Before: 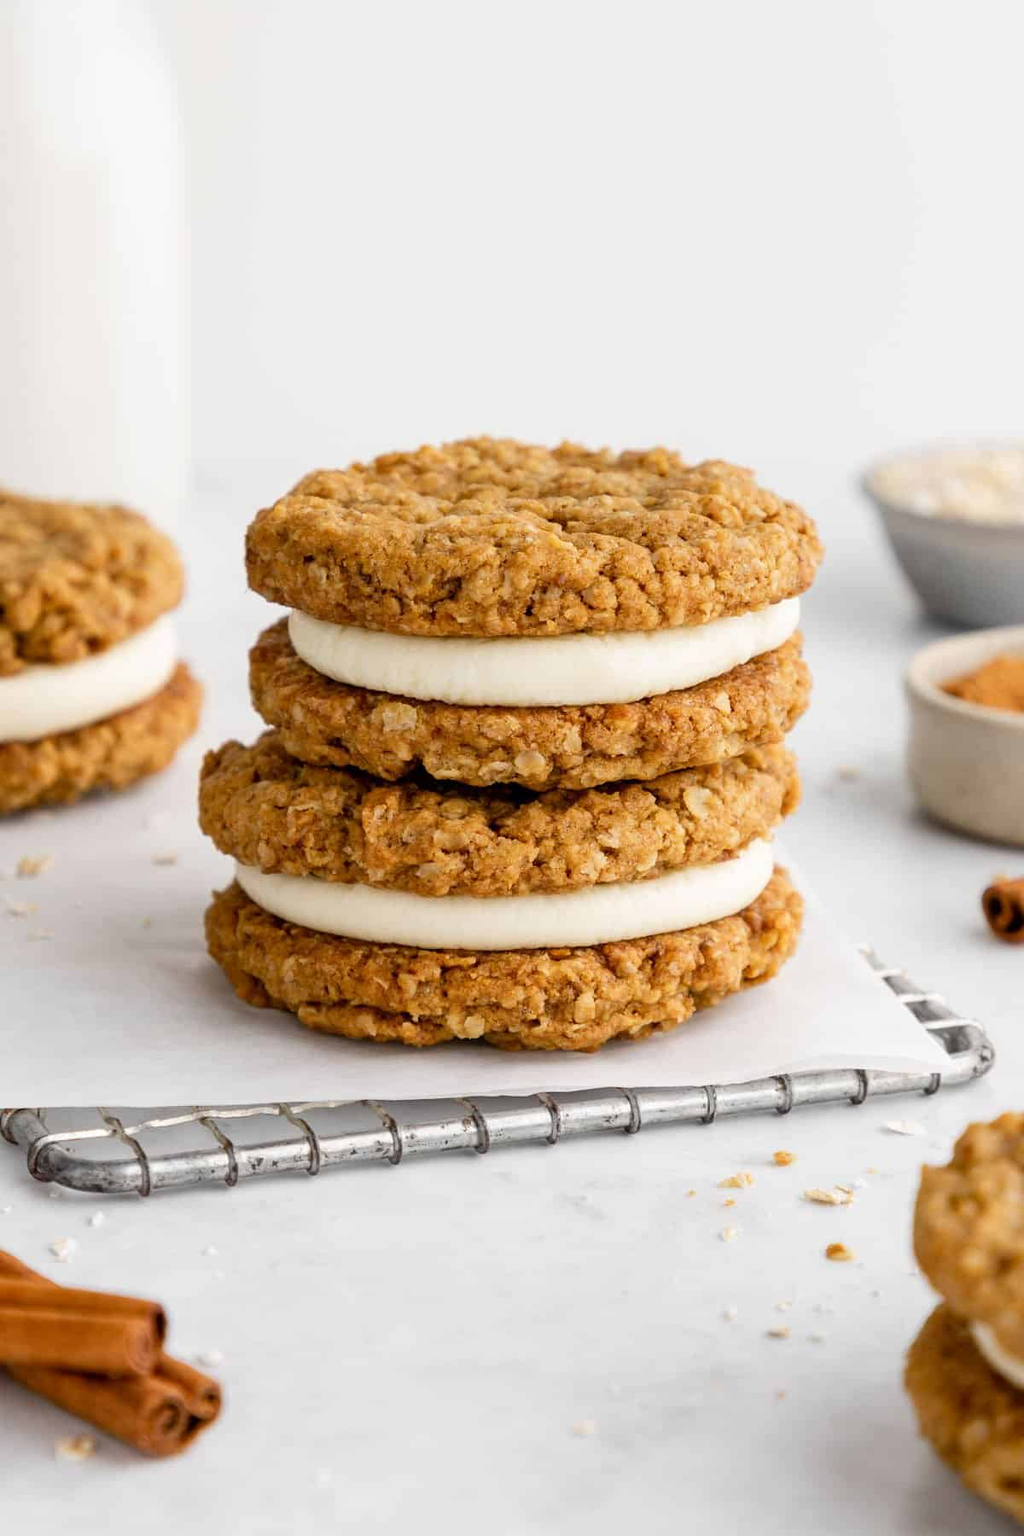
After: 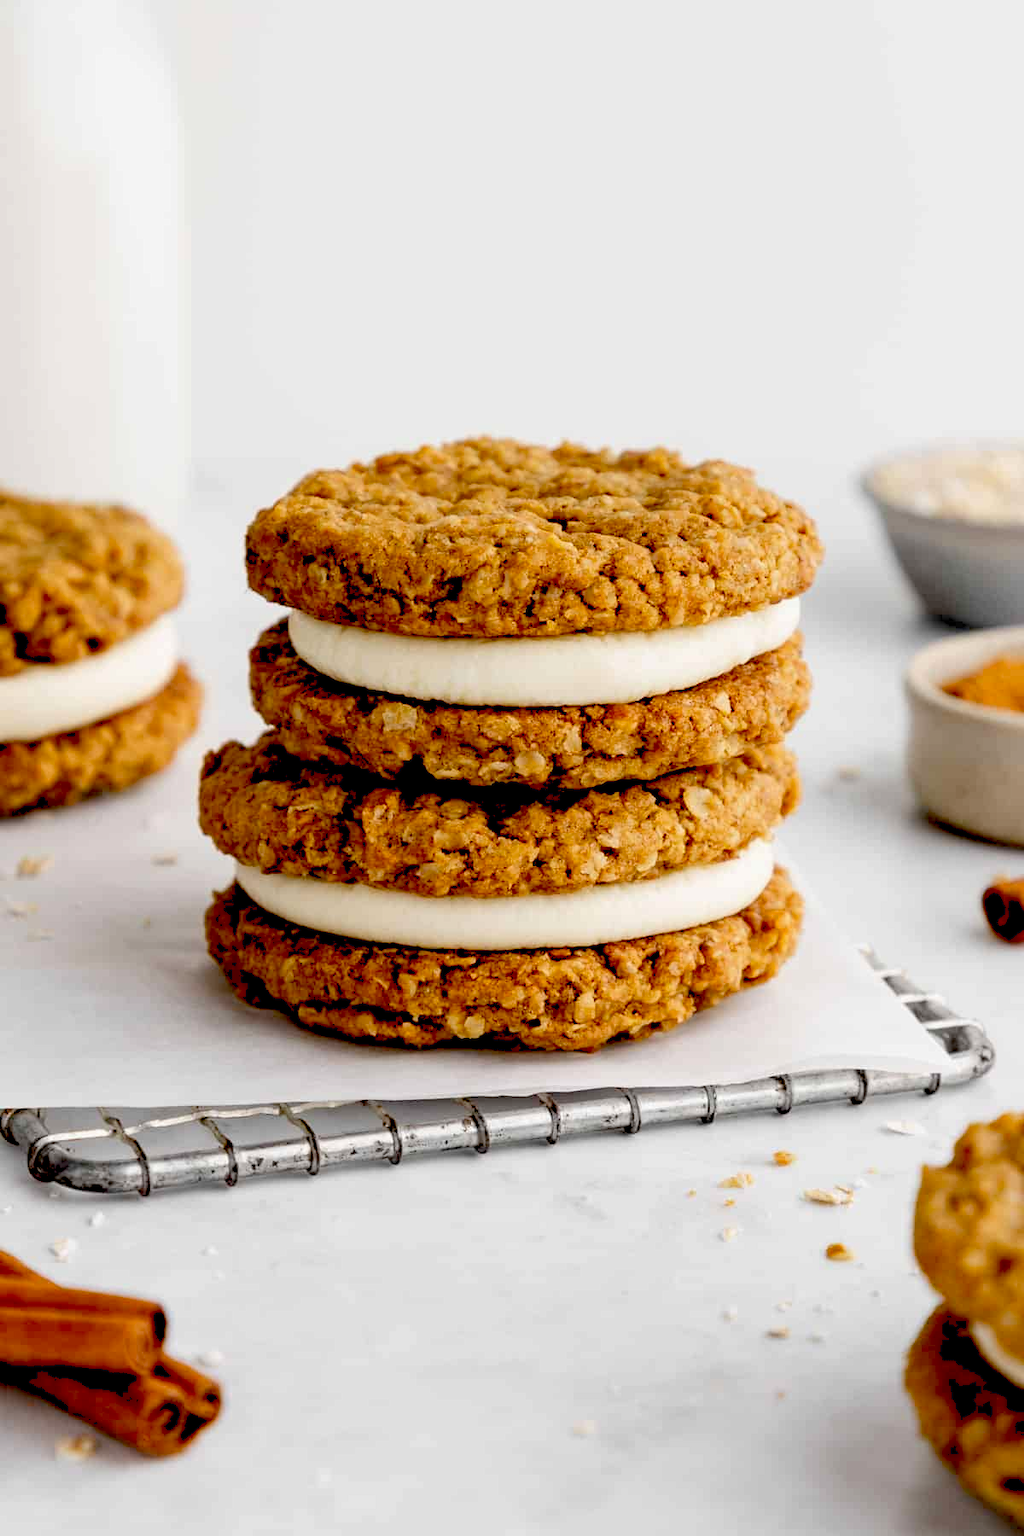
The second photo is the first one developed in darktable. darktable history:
exposure: black level correction 0.056, exposure -0.039 EV, compensate highlight preservation false
